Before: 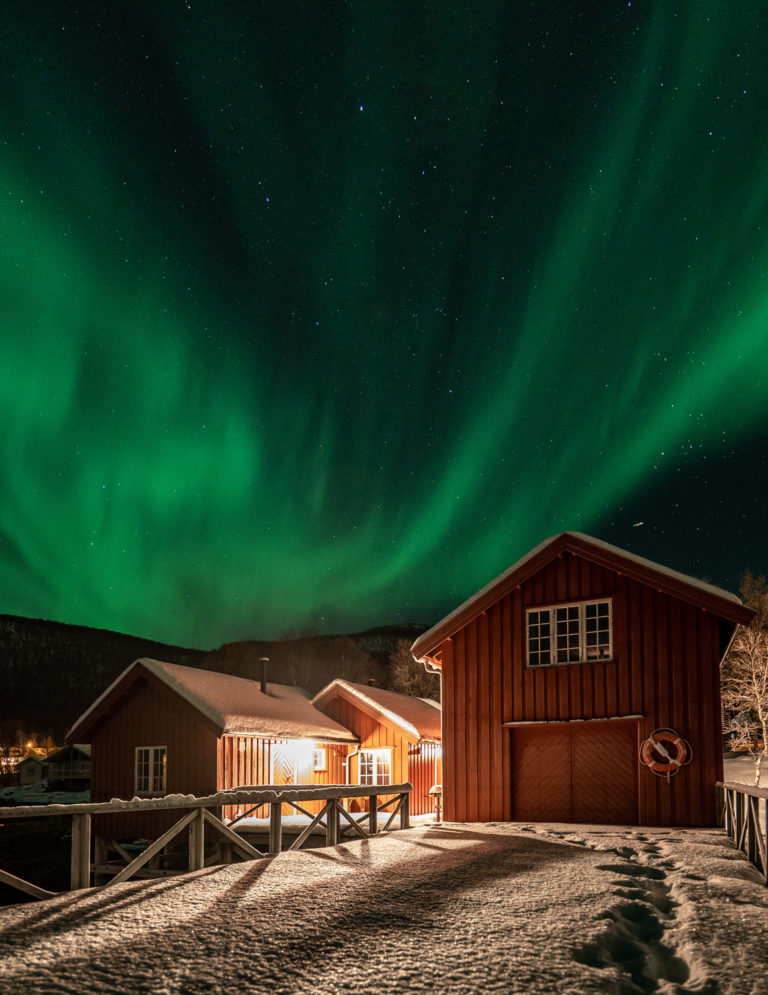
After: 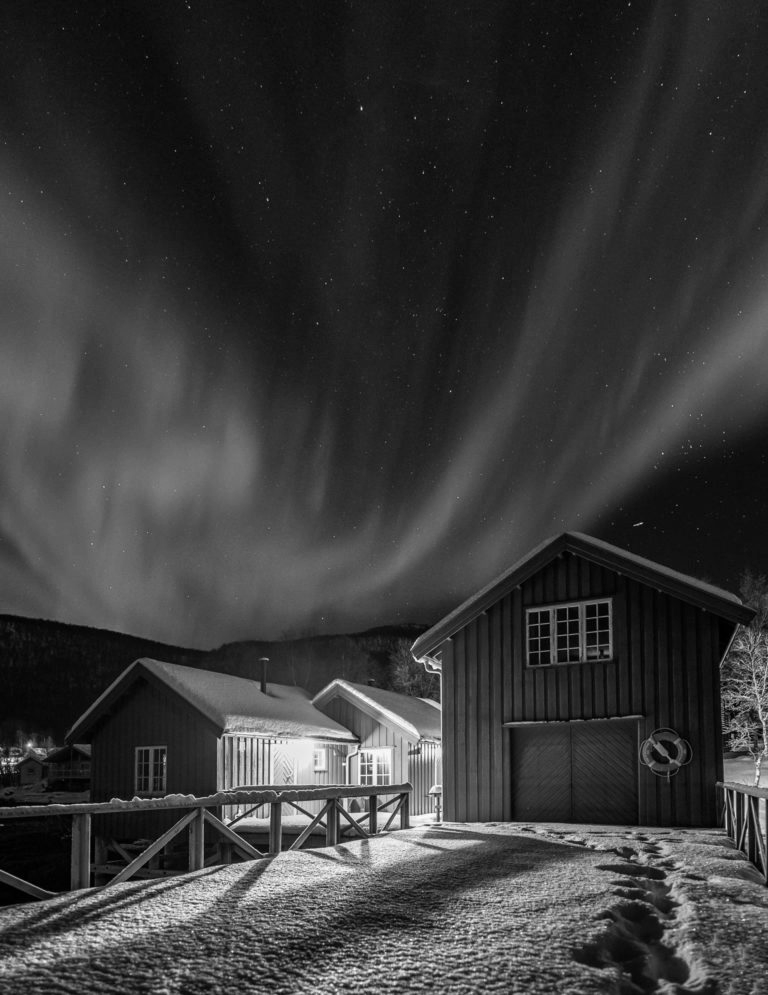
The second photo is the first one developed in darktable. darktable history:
monochrome: on, module defaults
contrast brightness saturation: saturation -0.05
